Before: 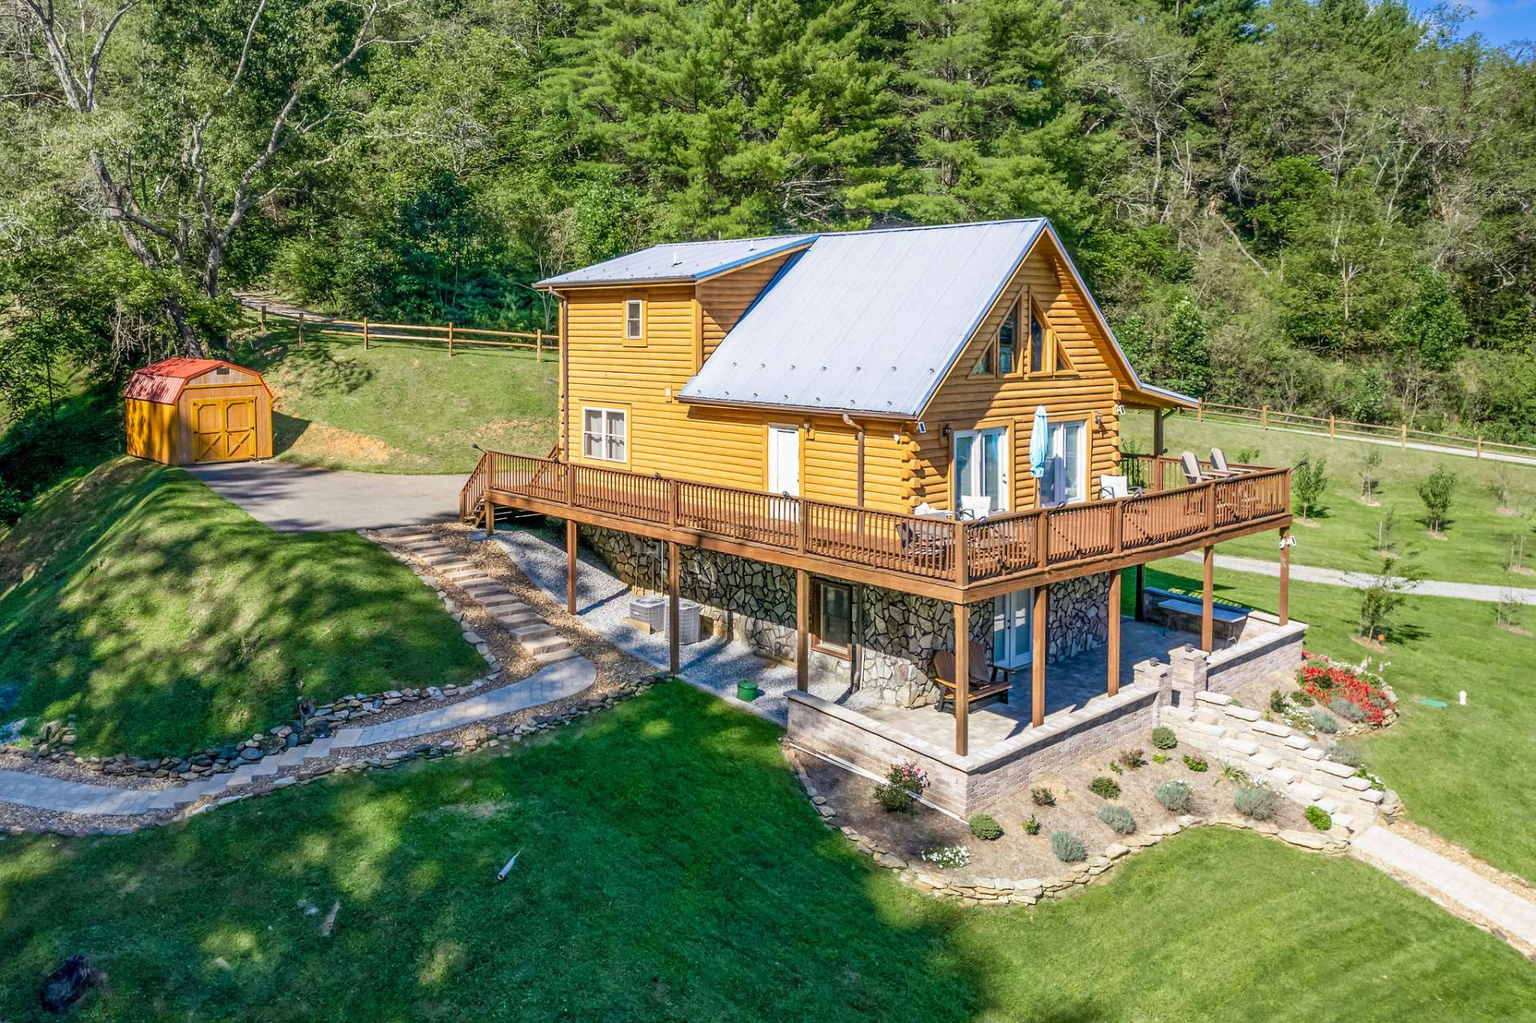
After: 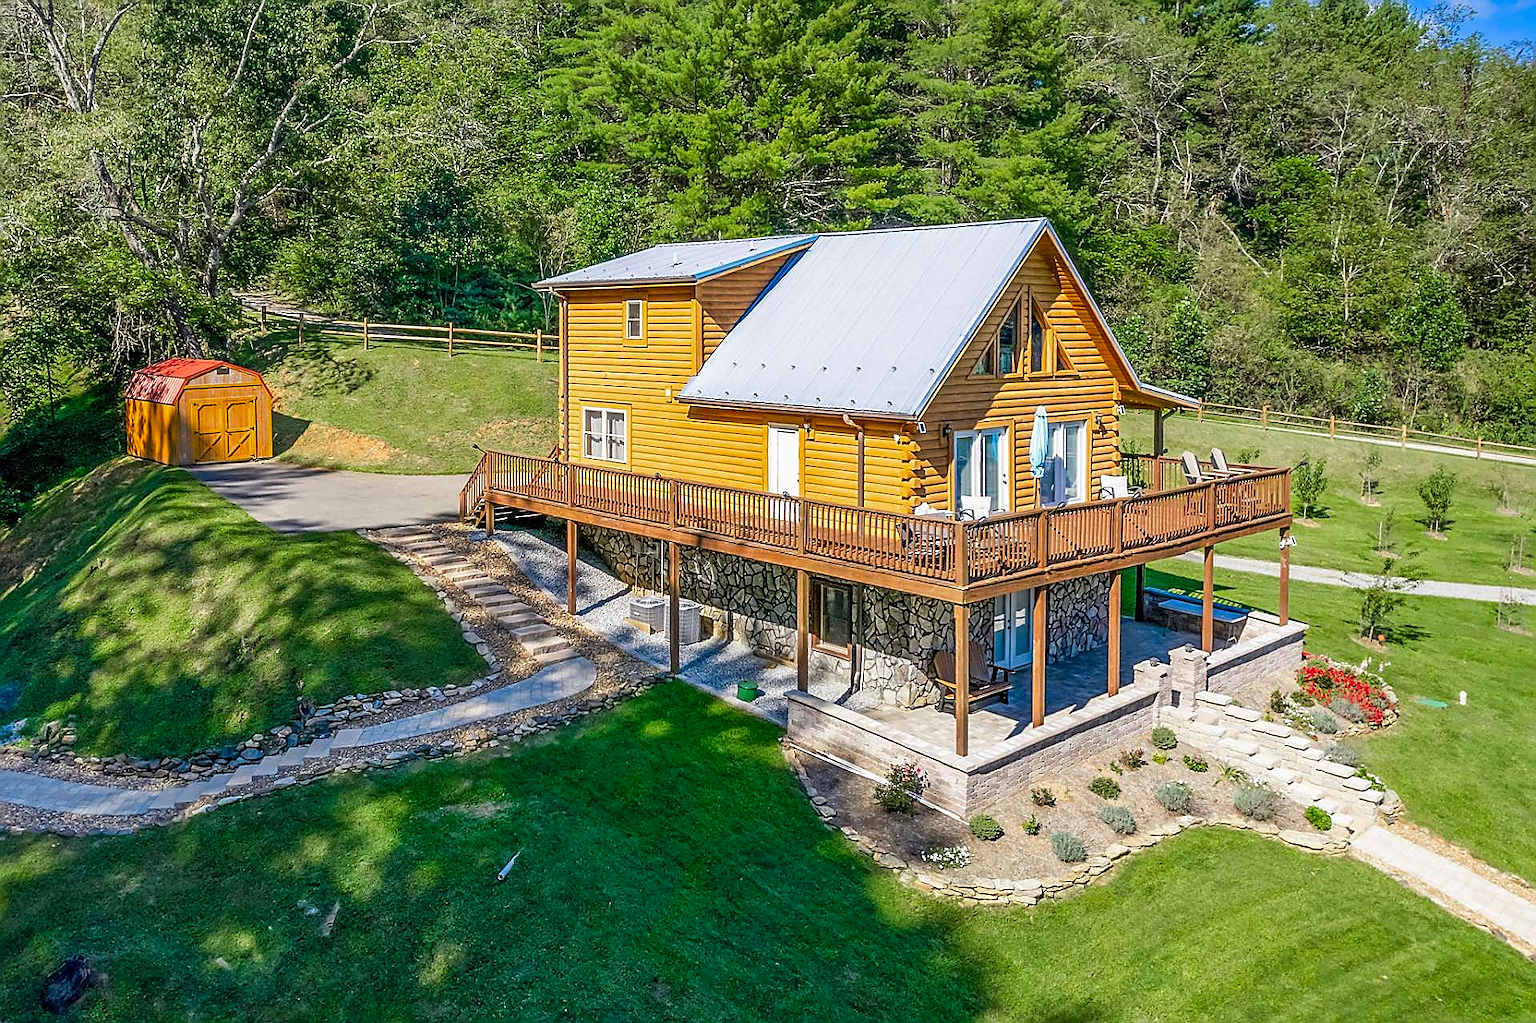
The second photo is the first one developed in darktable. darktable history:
sharpen: radius 1.4, amount 1.25, threshold 0.7
vibrance: vibrance 100%
